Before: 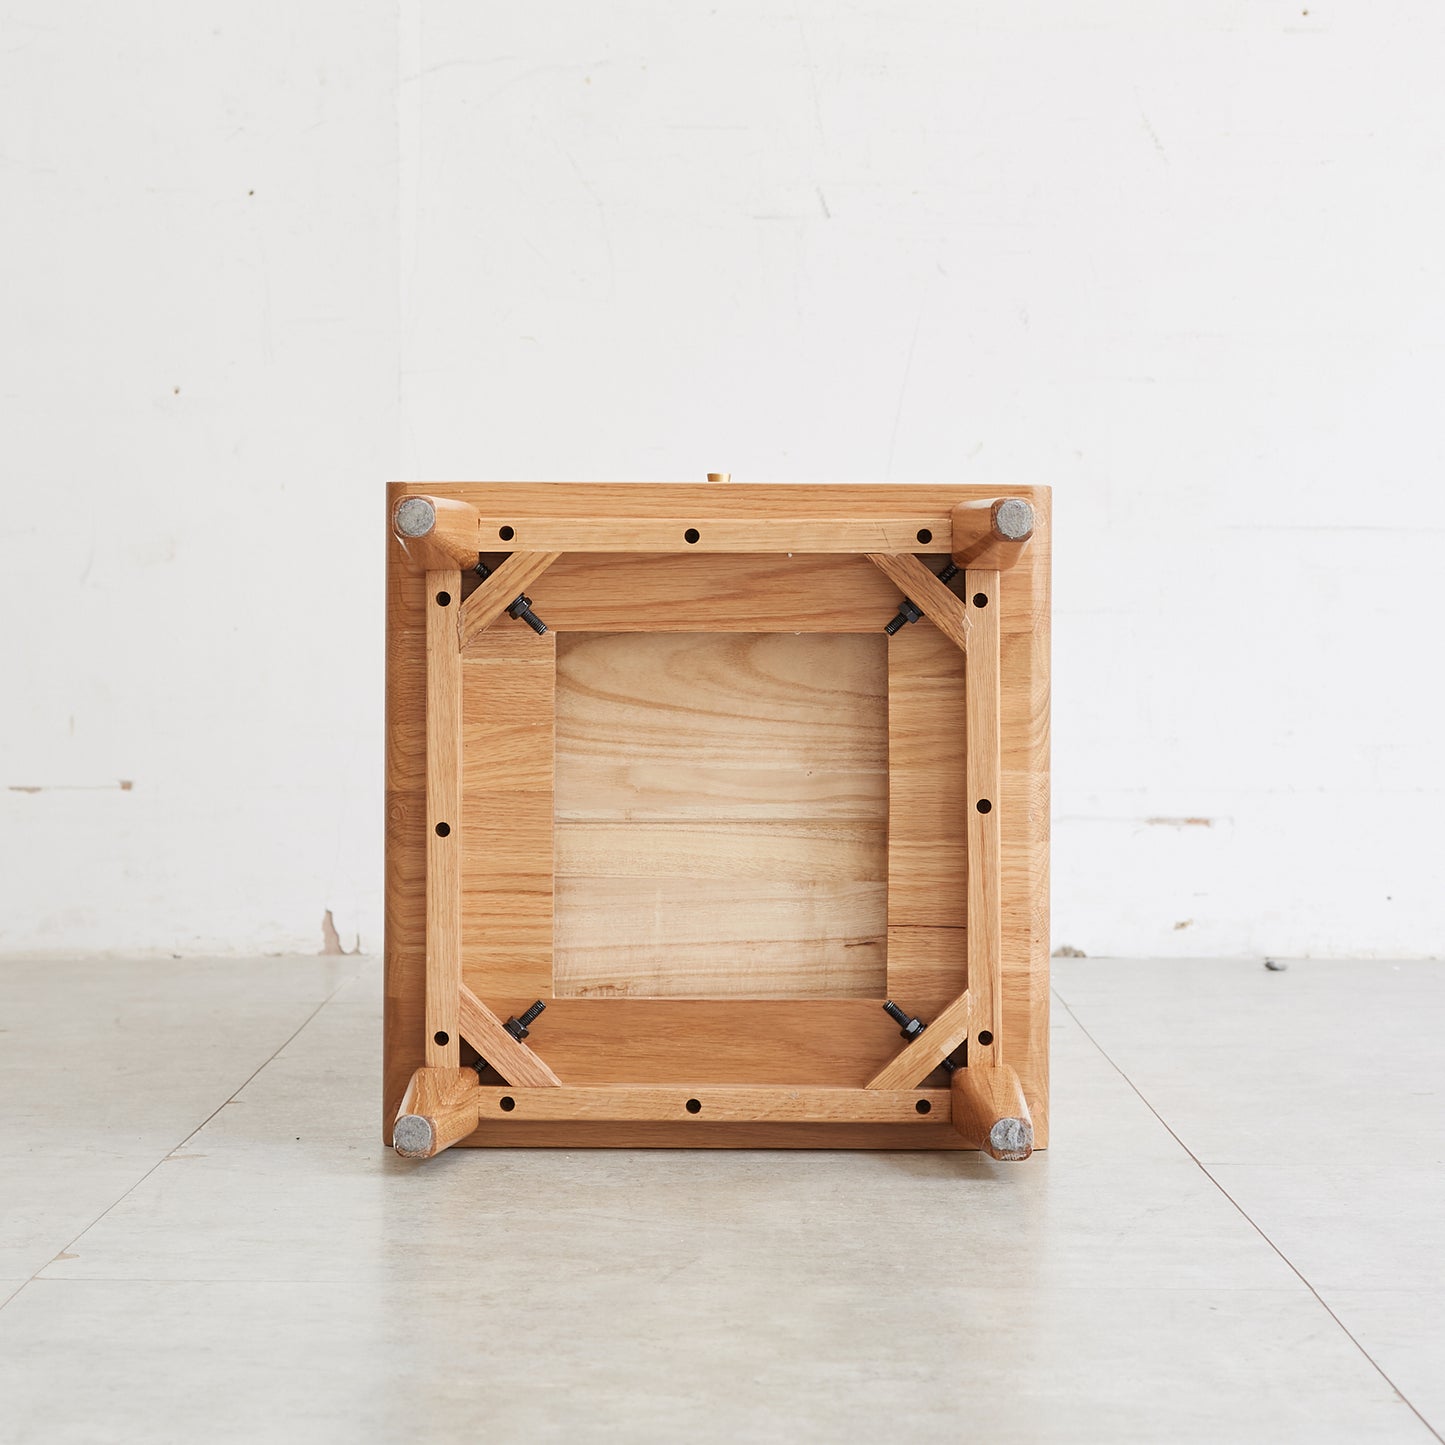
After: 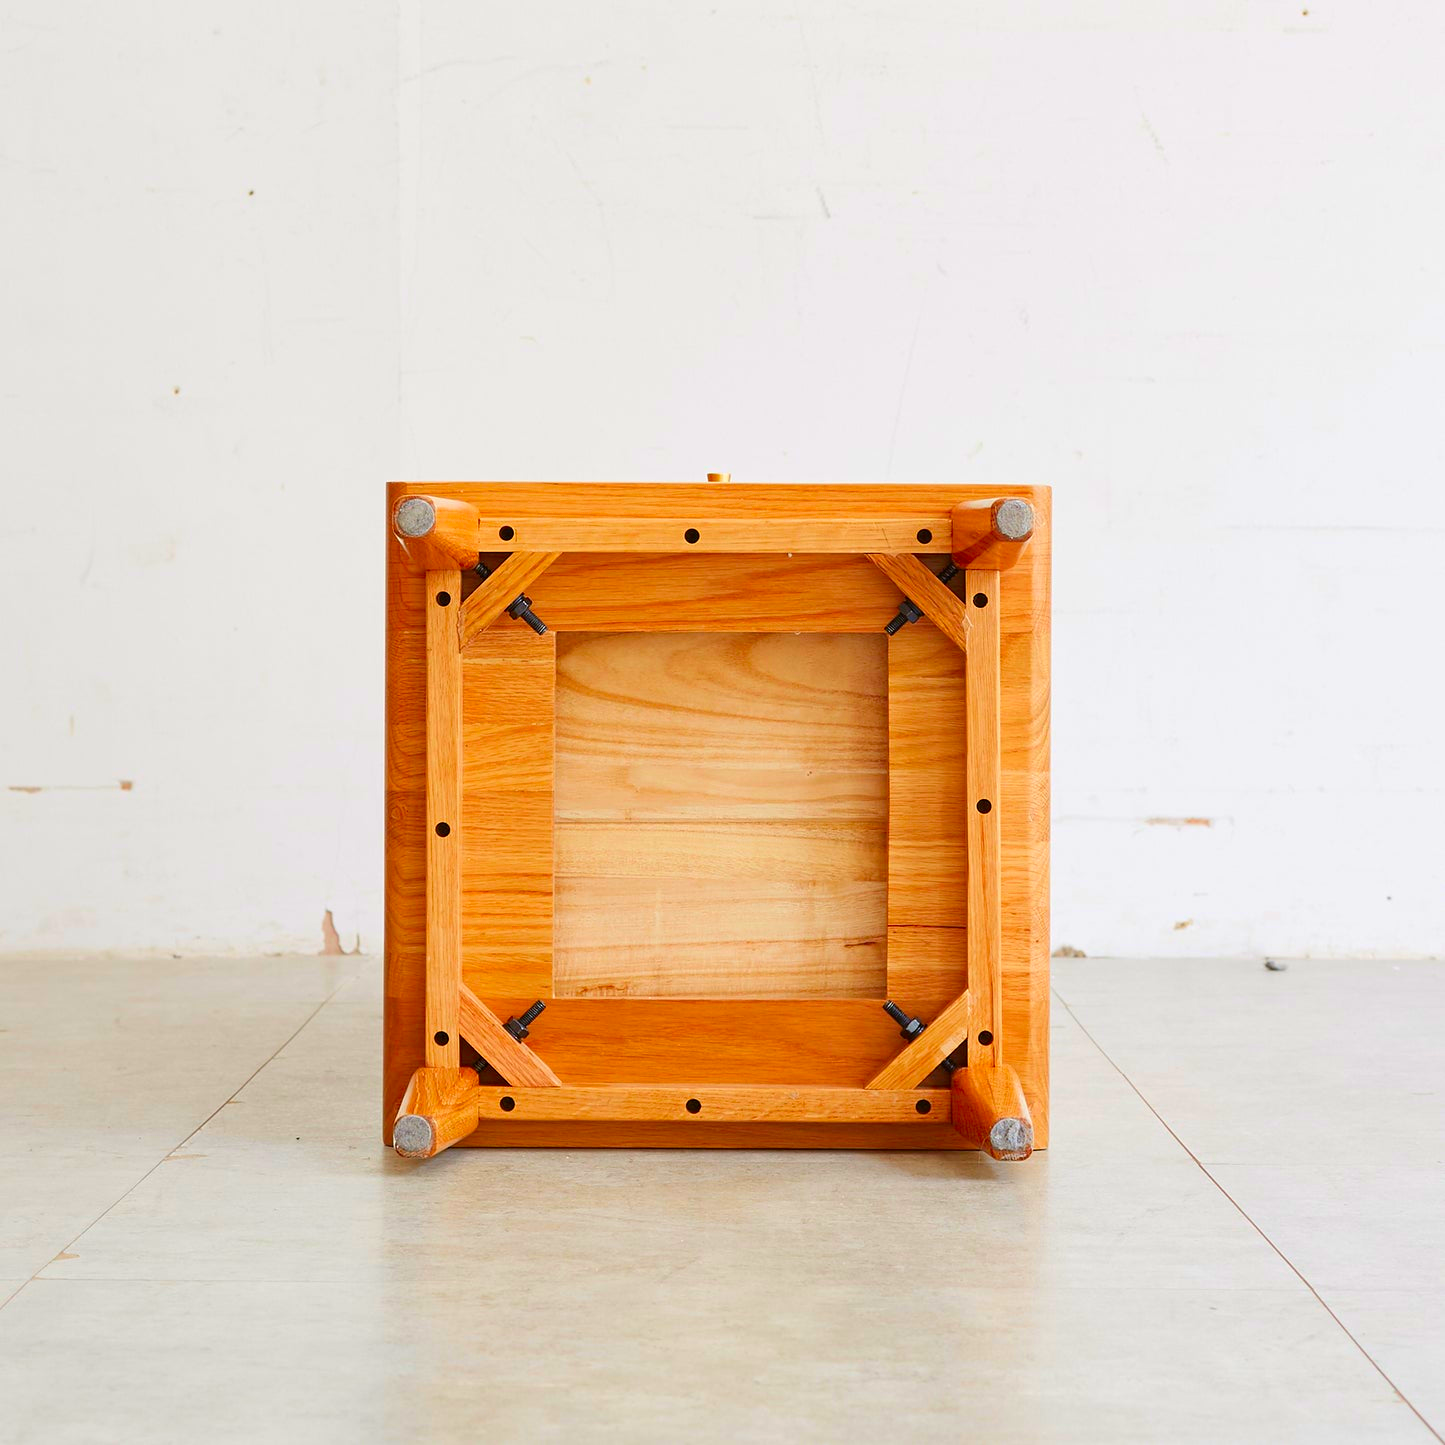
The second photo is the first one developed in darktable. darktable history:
color correction: highlights b* -0.06, saturation 2.11
